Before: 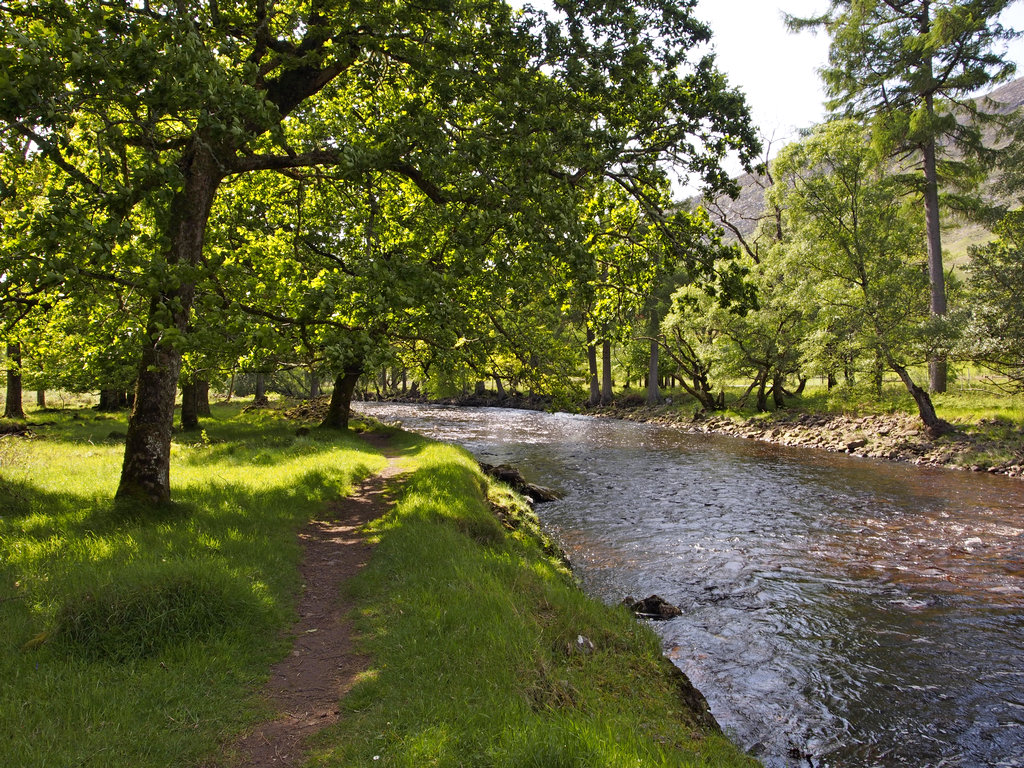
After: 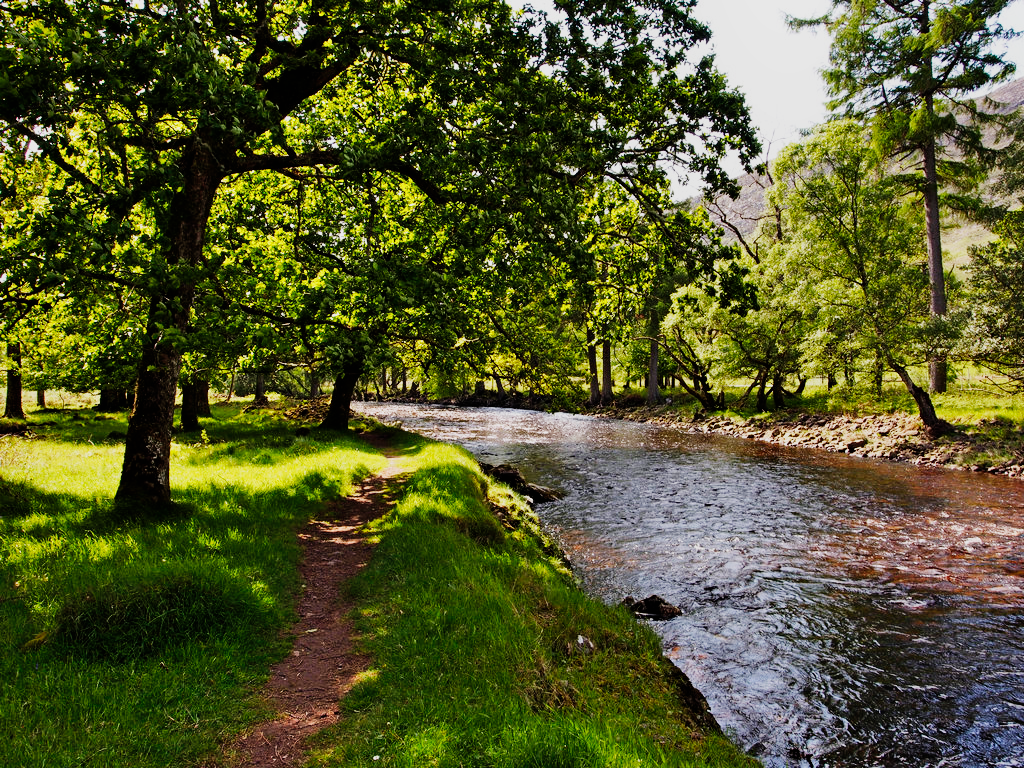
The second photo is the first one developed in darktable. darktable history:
sigmoid: contrast 1.81, skew -0.21, preserve hue 0%, red attenuation 0.1, red rotation 0.035, green attenuation 0.1, green rotation -0.017, blue attenuation 0.15, blue rotation -0.052, base primaries Rec2020
shadows and highlights: highlights 70.7, soften with gaussian
